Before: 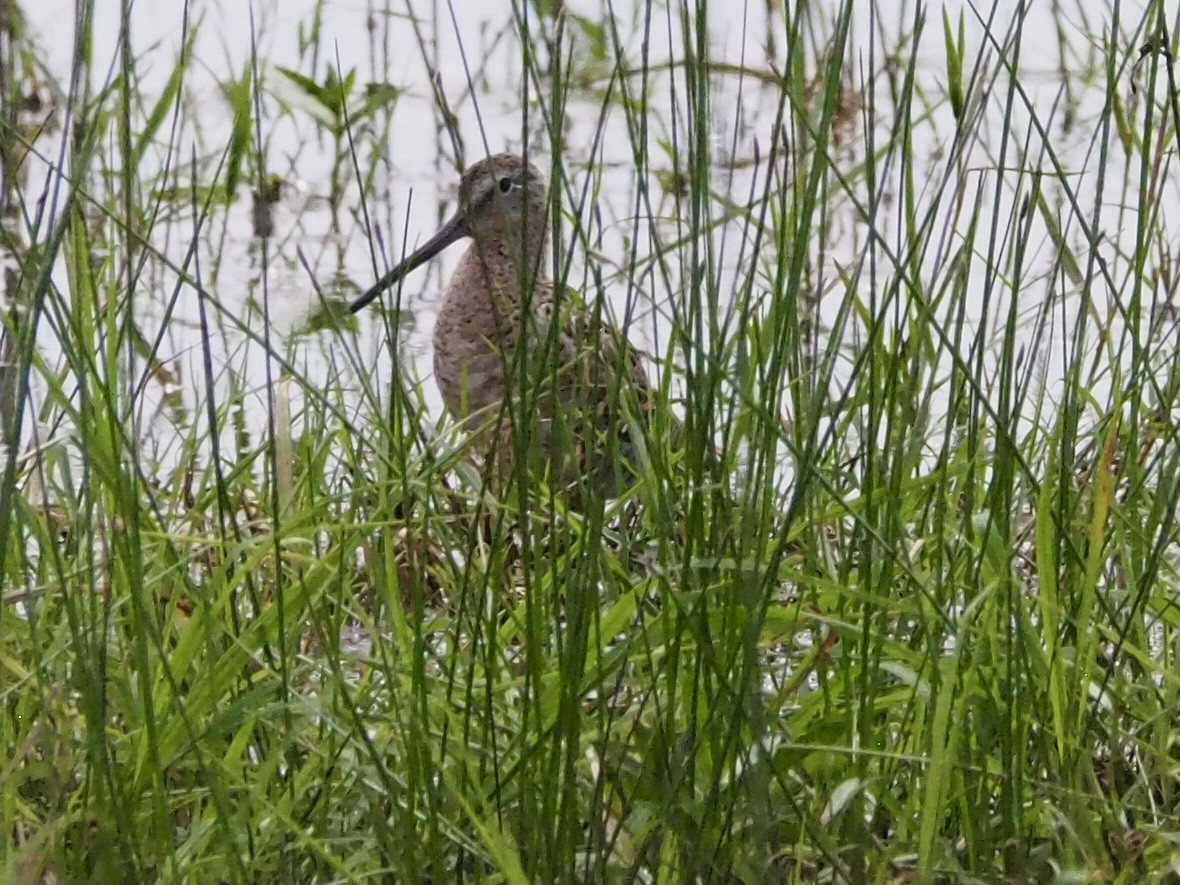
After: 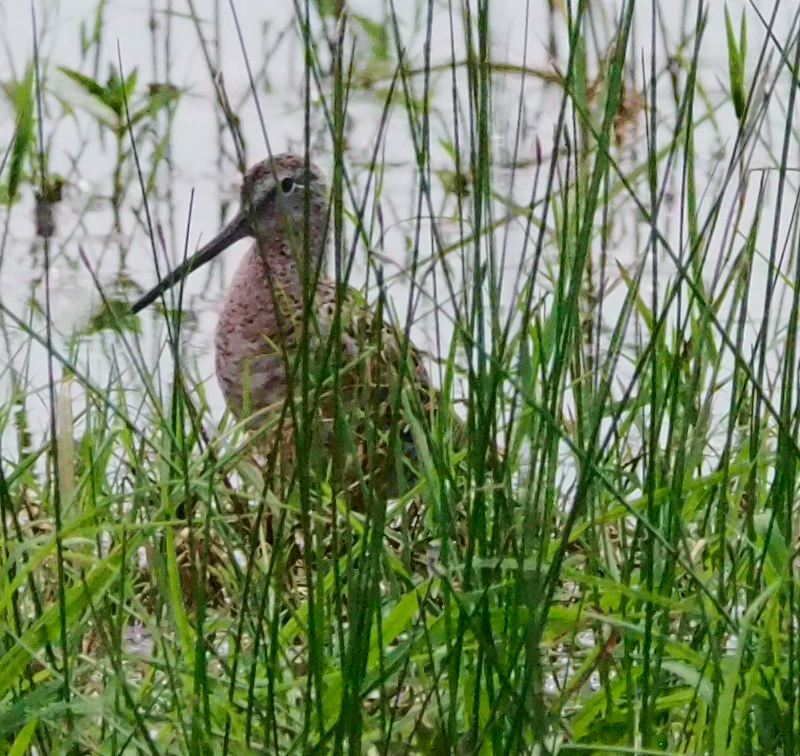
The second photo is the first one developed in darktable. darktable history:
crop: left 18.554%, right 12.358%, bottom 14.373%
tone curve: curves: ch0 [(0, 0.003) (0.211, 0.174) (0.482, 0.519) (0.843, 0.821) (0.992, 0.971)]; ch1 [(0, 0) (0.276, 0.206) (0.393, 0.364) (0.482, 0.477) (0.506, 0.5) (0.523, 0.523) (0.572, 0.592) (0.635, 0.665) (0.695, 0.759) (1, 1)]; ch2 [(0, 0) (0.438, 0.456) (0.498, 0.497) (0.536, 0.527) (0.562, 0.584) (0.619, 0.602) (0.698, 0.698) (1, 1)], color space Lab, independent channels, preserve colors none
